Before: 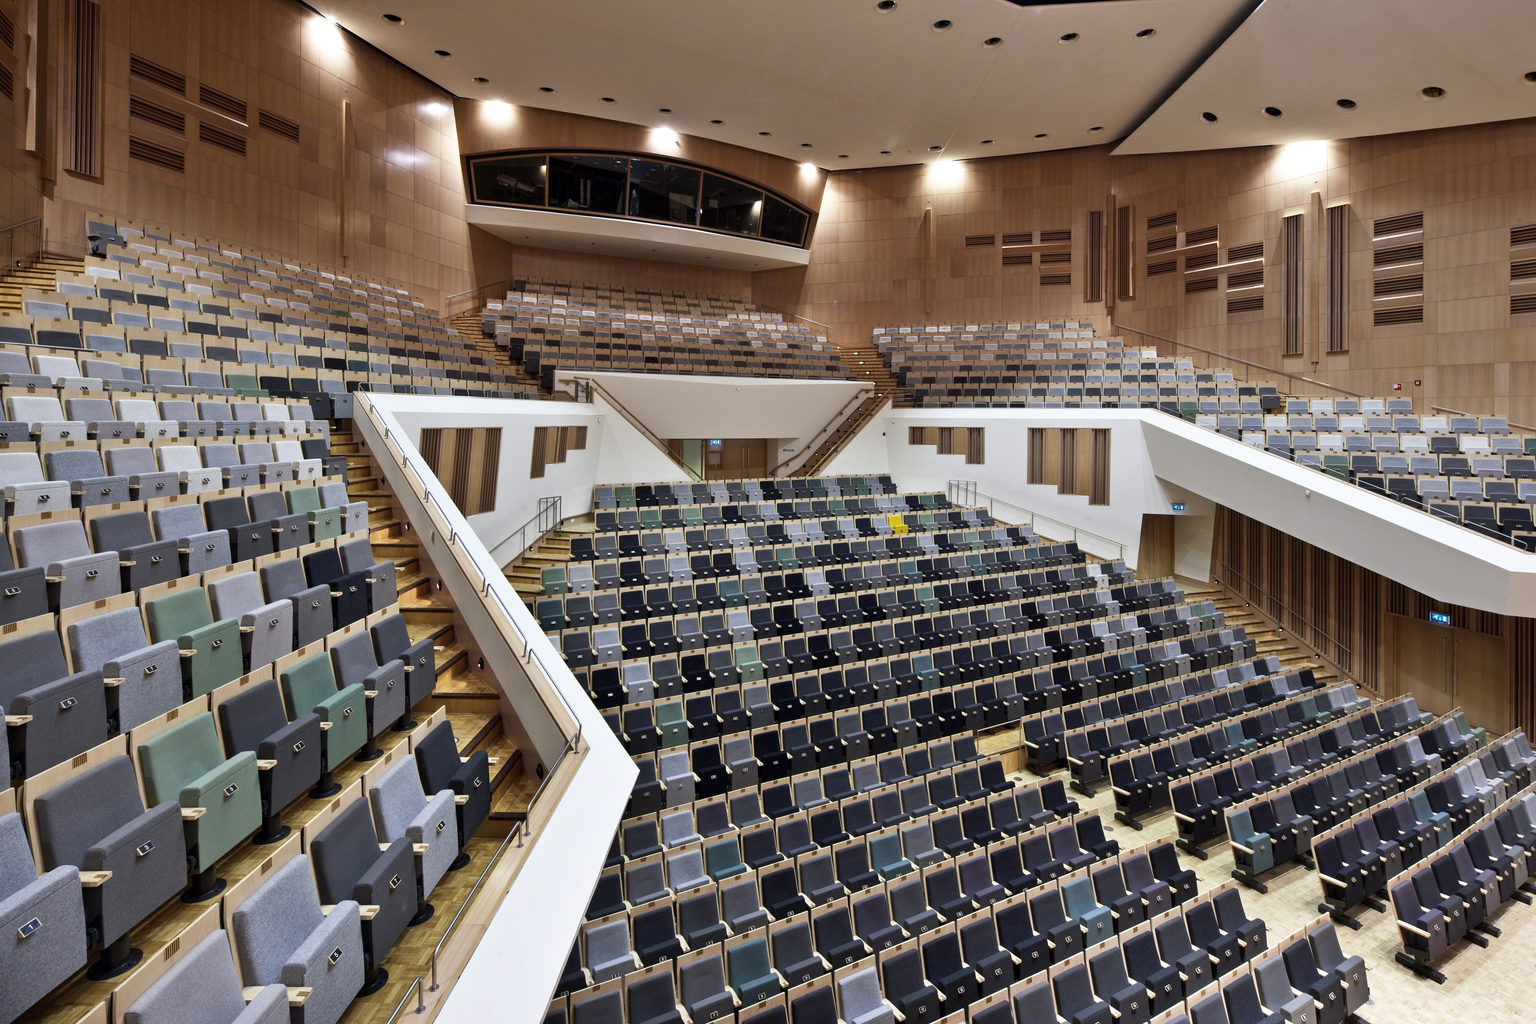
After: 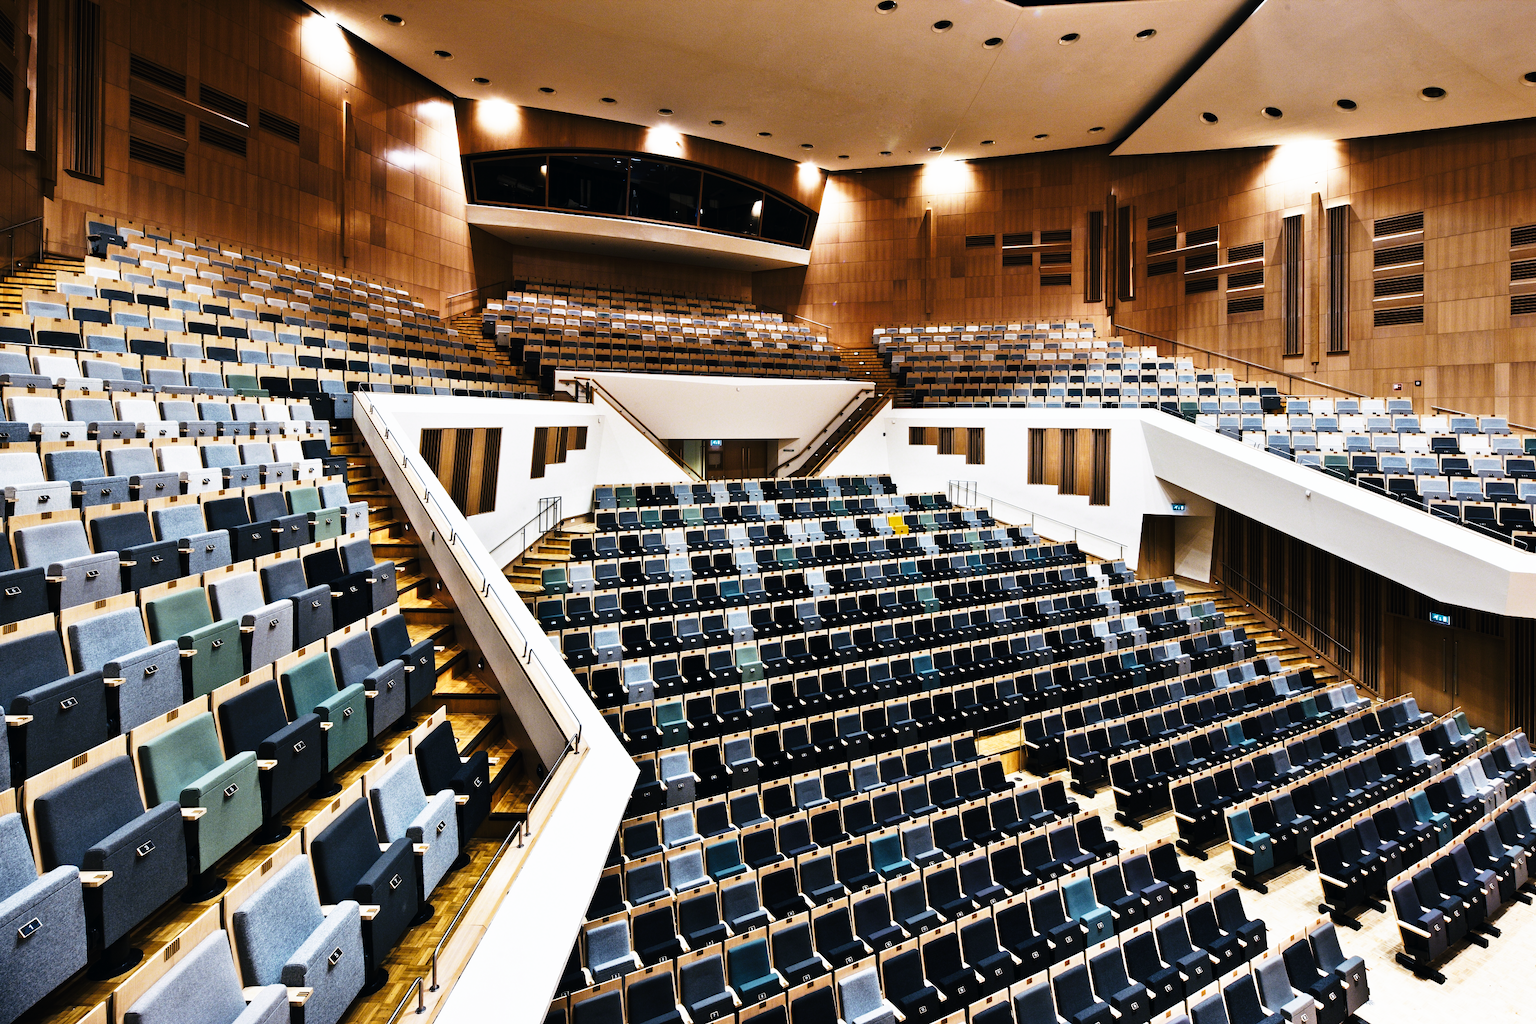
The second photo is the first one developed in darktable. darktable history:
tone curve: curves: ch0 [(0, 0) (0.003, 0.006) (0.011, 0.008) (0.025, 0.011) (0.044, 0.015) (0.069, 0.019) (0.1, 0.023) (0.136, 0.03) (0.177, 0.042) (0.224, 0.065) (0.277, 0.103) (0.335, 0.177) (0.399, 0.294) (0.468, 0.463) (0.543, 0.639) (0.623, 0.805) (0.709, 0.909) (0.801, 0.967) (0.898, 0.989) (1, 1)], preserve colors none
color look up table: target L [92.91, 69.52, 71.09, 56.84, 71.71, 68.15, 56.6, 49.75, 64.57, 53.31, 55.55, 35.17, 24.23, 200, 68.07, 63.72, 64.51, 44.67, 47.43, 48.15, 46.38, 40.87, 32.62, 8.04, 84.4, 68.81, 55.79, 43.69, 56.13, 49.25, 50.25, 47.24, 41.19, 39.26, 37.86, 42.81, 41.49, 28.88, 28.57, 24.06, 36.2, 15.71, 6.896, 56.79, 73.71, 70.96, 58.88, 53.24, 46.46], target a [-3.757, 1.88, -20.08, -15.39, 0.121, -19.81, -16.64, -18.8, 1.493, -14.99, -10.26, -15.93, -11.24, 0, 6.145, 5.407, 9.795, 32.03, 25.32, 13.13, 23.75, 10.5, 19.91, 2.705, 6.822, 15.71, 25.62, 32.79, 16.9, 30.09, -1.944, -0.04, -2.747, 28.59, 29.14, -2.001, -0.019, -2.575, 21.8, 19.85, 0.829, 34.02, -1.248, -14.42, -15.21, -9.022, -10.08, -10.87, -9.5], target b [16.75, 39.22, -16.38, -11.94, 34.82, 11.19, 28.62, 9.134, 36.66, -6.583, 22.11, 8.211, 9.1, 0, 30.3, 36.54, 19.09, -2.284, 27.37, 27.29, 5.627, 24.69, 35.85, 6.451, -2.859, -3.763, -20.23, -16.59, -14.96, -14.63, -25.01, -1.206, -15.05, -12.49, -21.97, -17.58, -19.17, -3.072, 2.429, -24.69, -17.48, -35.53, -19.04, -14.71, -15.01, -18.14, -10.55, -14.52, -7.992], num patches 49
